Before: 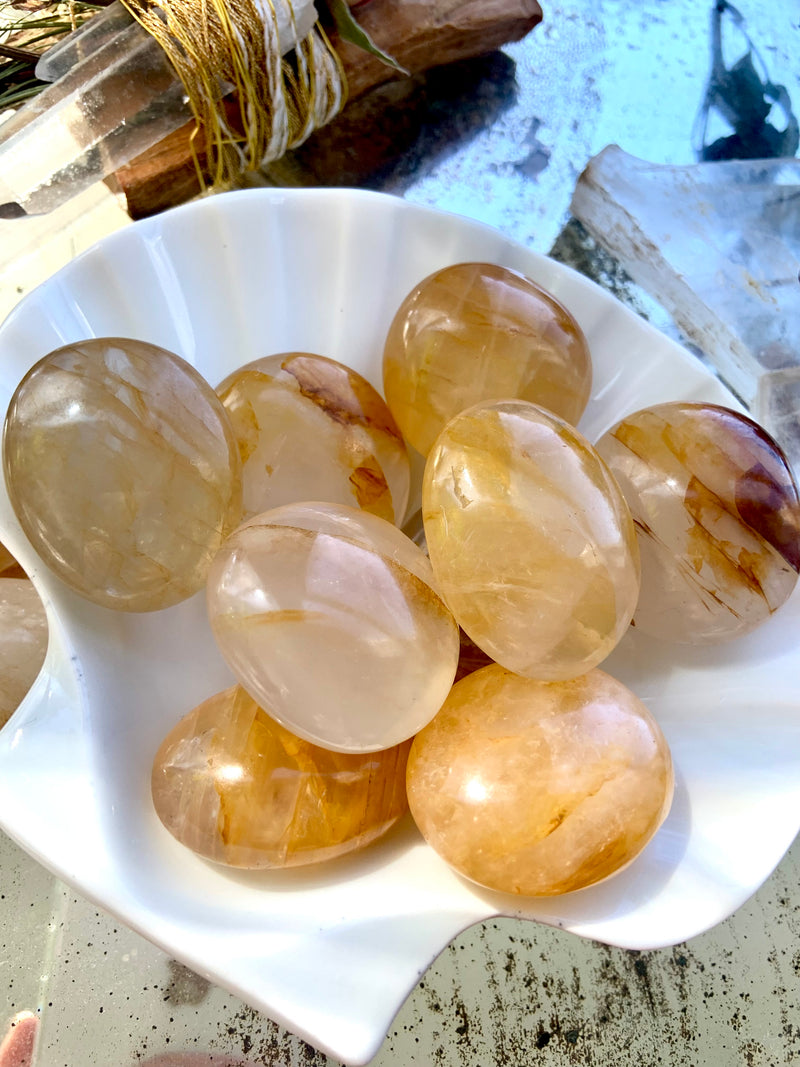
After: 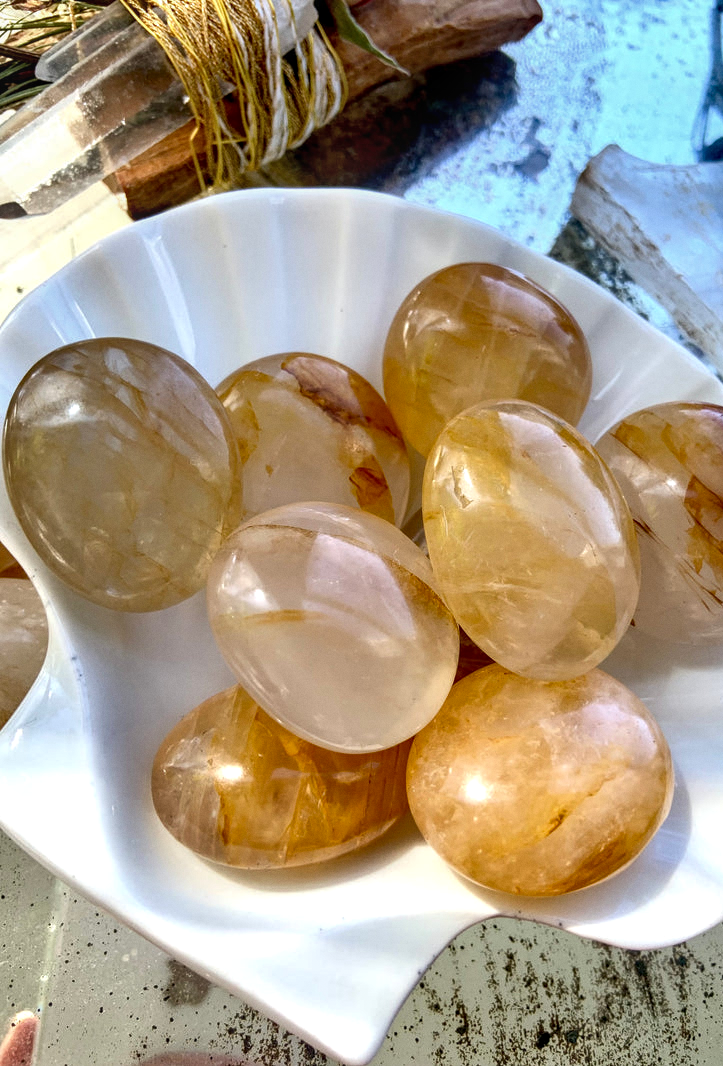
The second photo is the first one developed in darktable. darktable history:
crop: right 9.509%, bottom 0.031%
grain: coarseness 0.09 ISO, strength 10%
local contrast: on, module defaults
shadows and highlights: soften with gaussian
